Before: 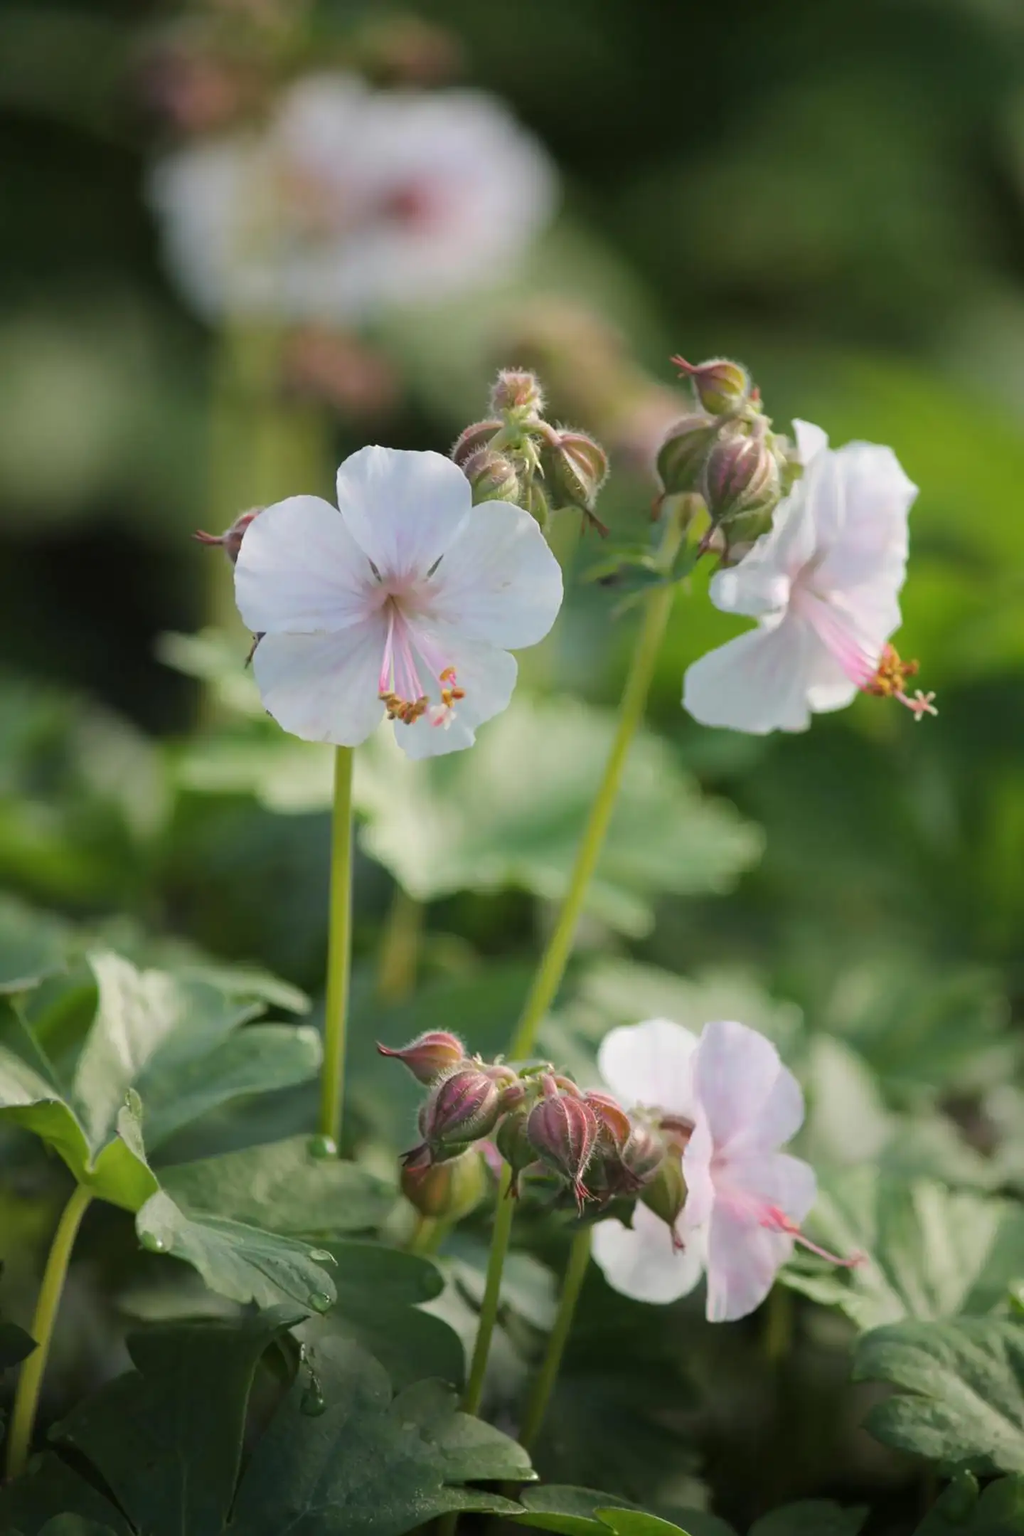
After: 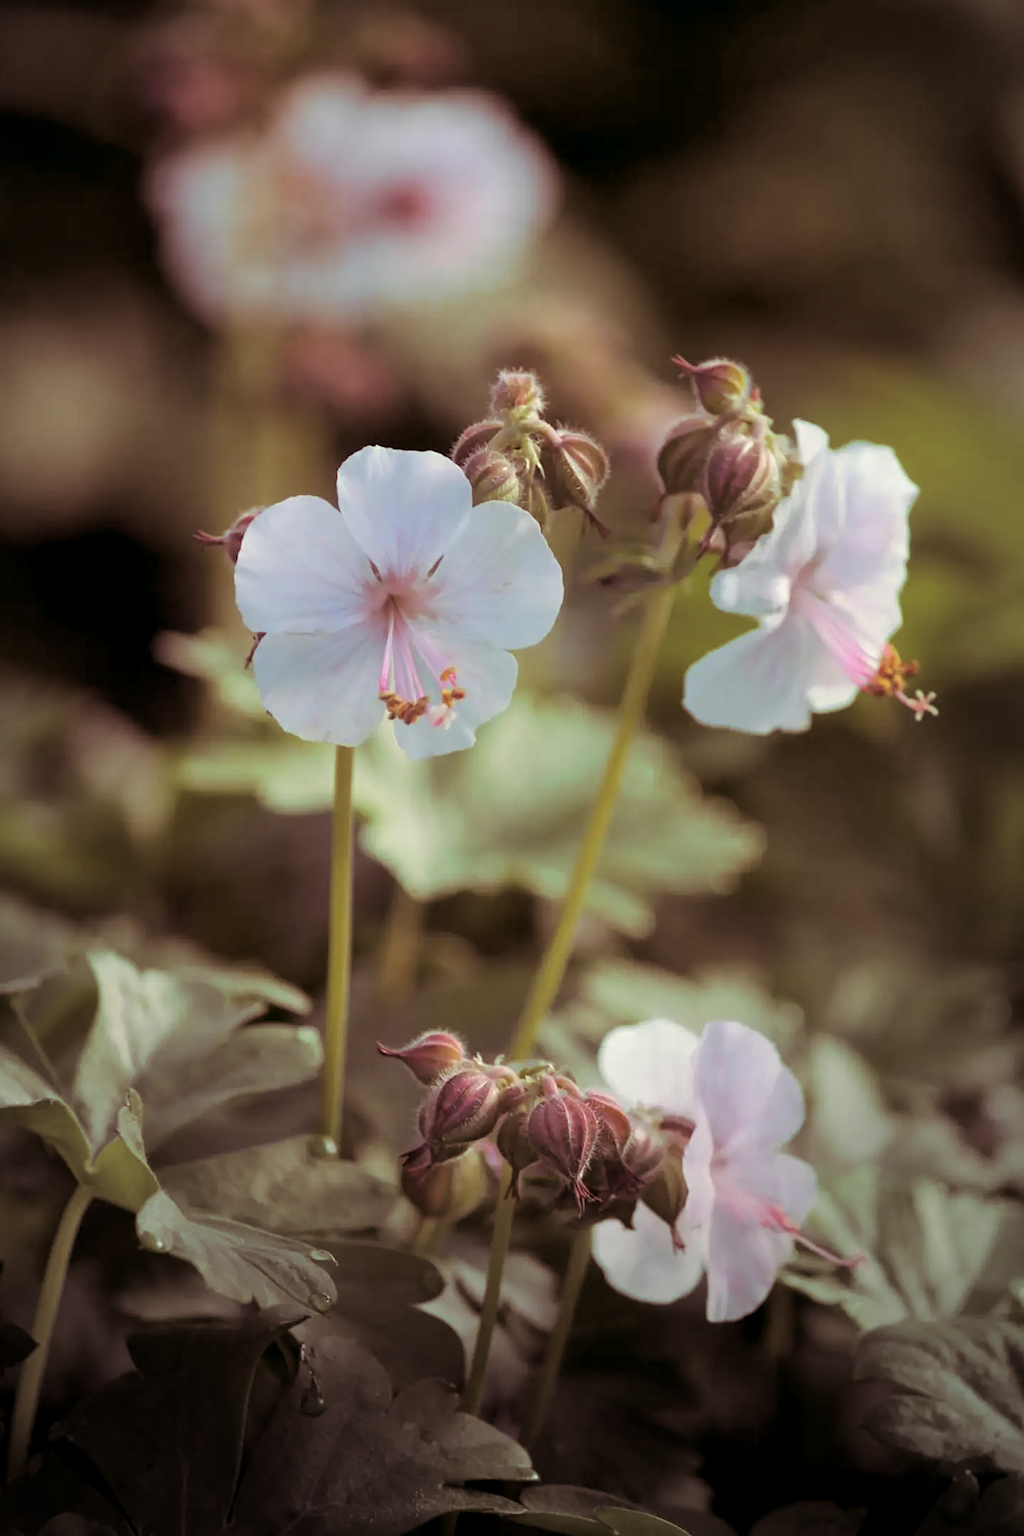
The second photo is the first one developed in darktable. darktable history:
exposure: black level correction 0.007, compensate highlight preservation false
split-toning: on, module defaults
vignetting: fall-off start 72.14%, fall-off radius 108.07%, brightness -0.713, saturation -0.488, center (-0.054, -0.359), width/height ratio 0.729
